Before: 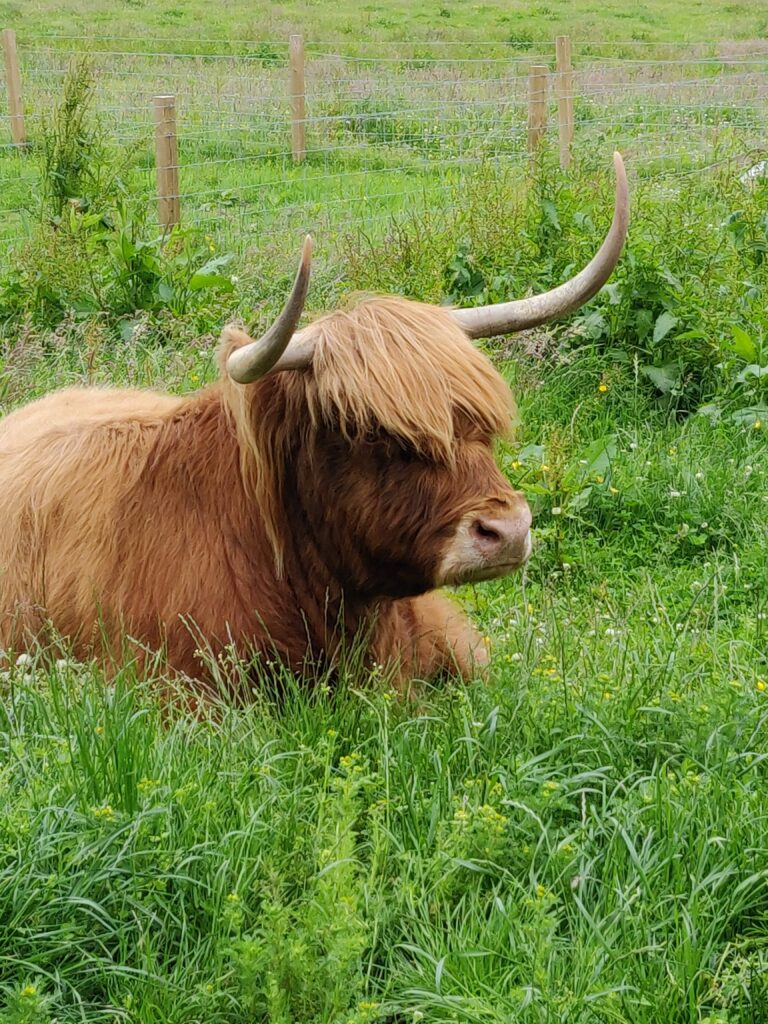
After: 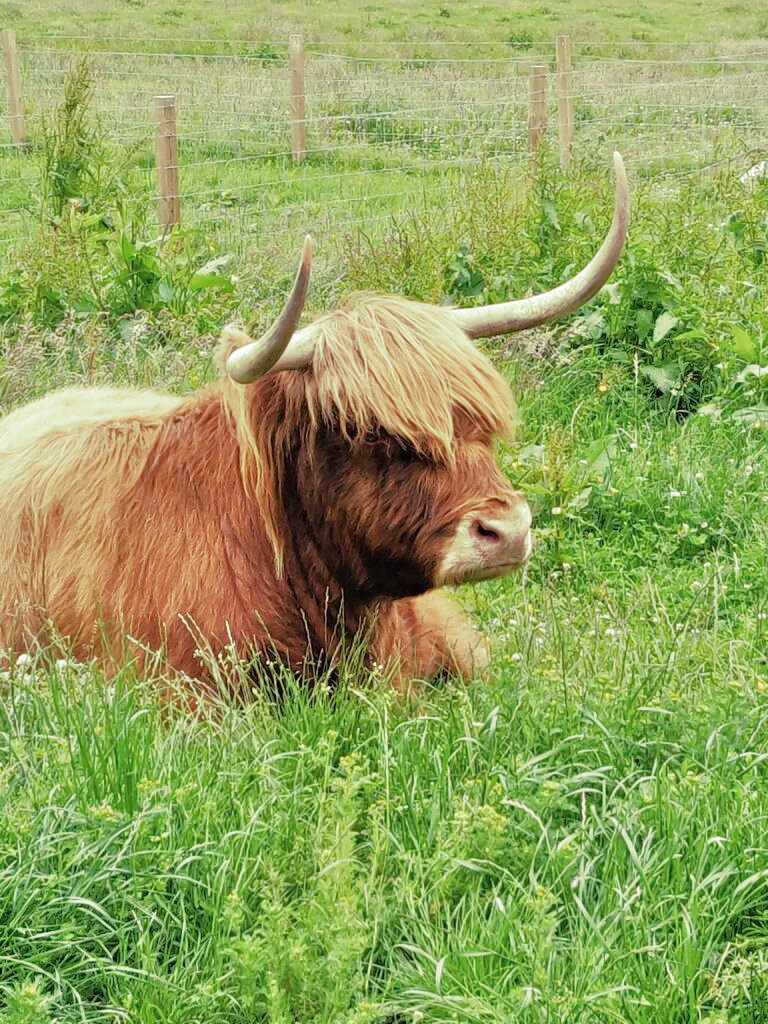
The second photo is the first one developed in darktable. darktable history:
split-toning: shadows › hue 290.82°, shadows › saturation 0.34, highlights › saturation 0.38, balance 0, compress 50%
tone equalizer: -7 EV 0.15 EV, -6 EV 0.6 EV, -5 EV 1.15 EV, -4 EV 1.33 EV, -3 EV 1.15 EV, -2 EV 0.6 EV, -1 EV 0.15 EV, mask exposure compensation -0.5 EV
color balance rgb: linear chroma grading › shadows -3%, linear chroma grading › highlights -4%
white balance: red 1.05, blue 1.072
